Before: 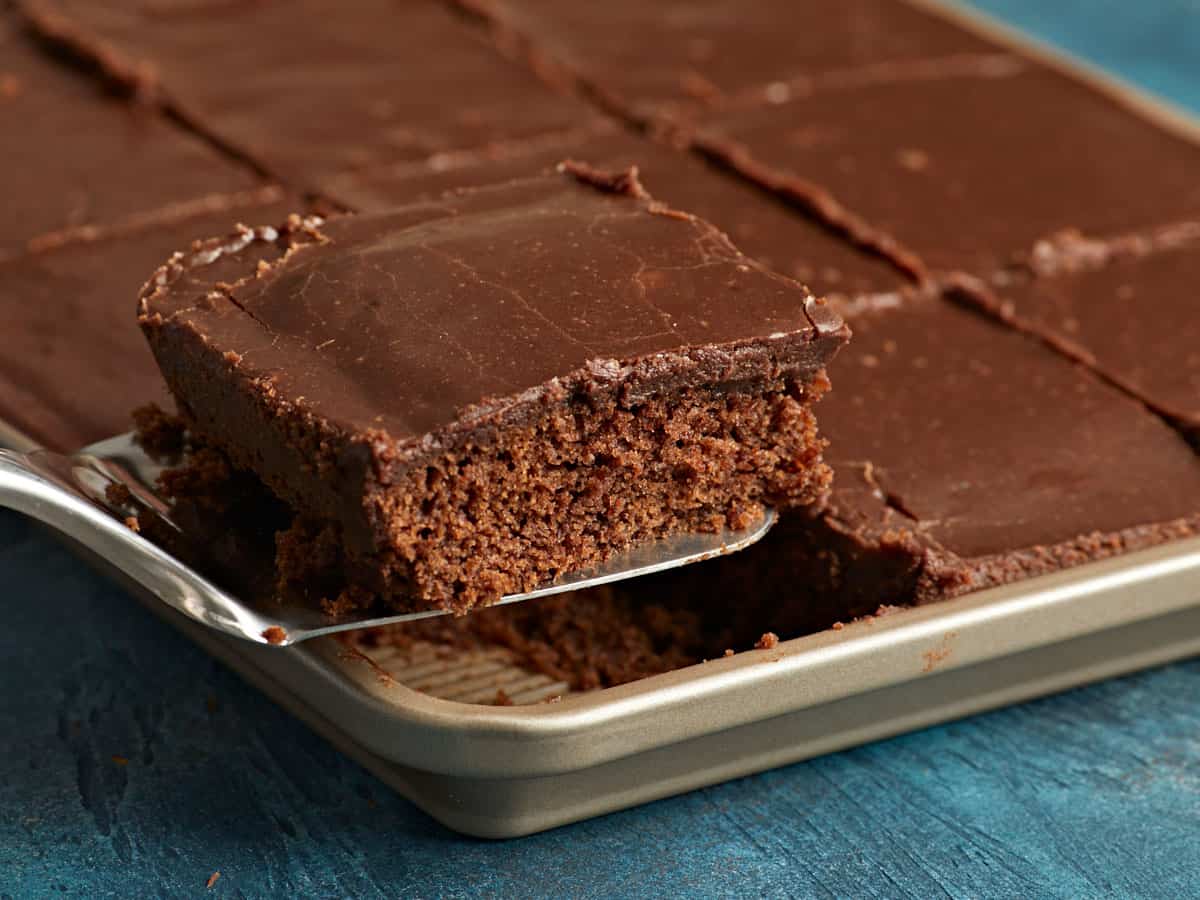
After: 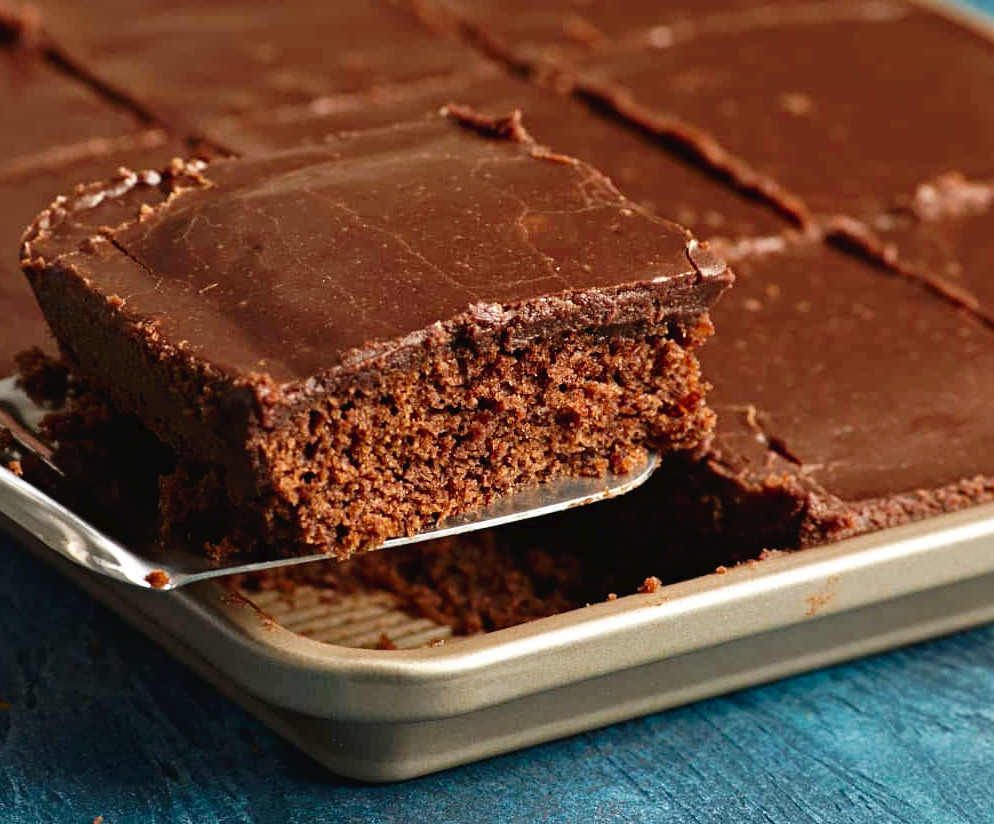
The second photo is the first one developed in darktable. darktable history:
crop: left 9.807%, top 6.259%, right 7.334%, bottom 2.177%
tone curve: curves: ch0 [(0, 0) (0.003, 0.025) (0.011, 0.025) (0.025, 0.029) (0.044, 0.035) (0.069, 0.053) (0.1, 0.083) (0.136, 0.118) (0.177, 0.163) (0.224, 0.22) (0.277, 0.295) (0.335, 0.371) (0.399, 0.444) (0.468, 0.524) (0.543, 0.618) (0.623, 0.702) (0.709, 0.79) (0.801, 0.89) (0.898, 0.973) (1, 1)], preserve colors none
